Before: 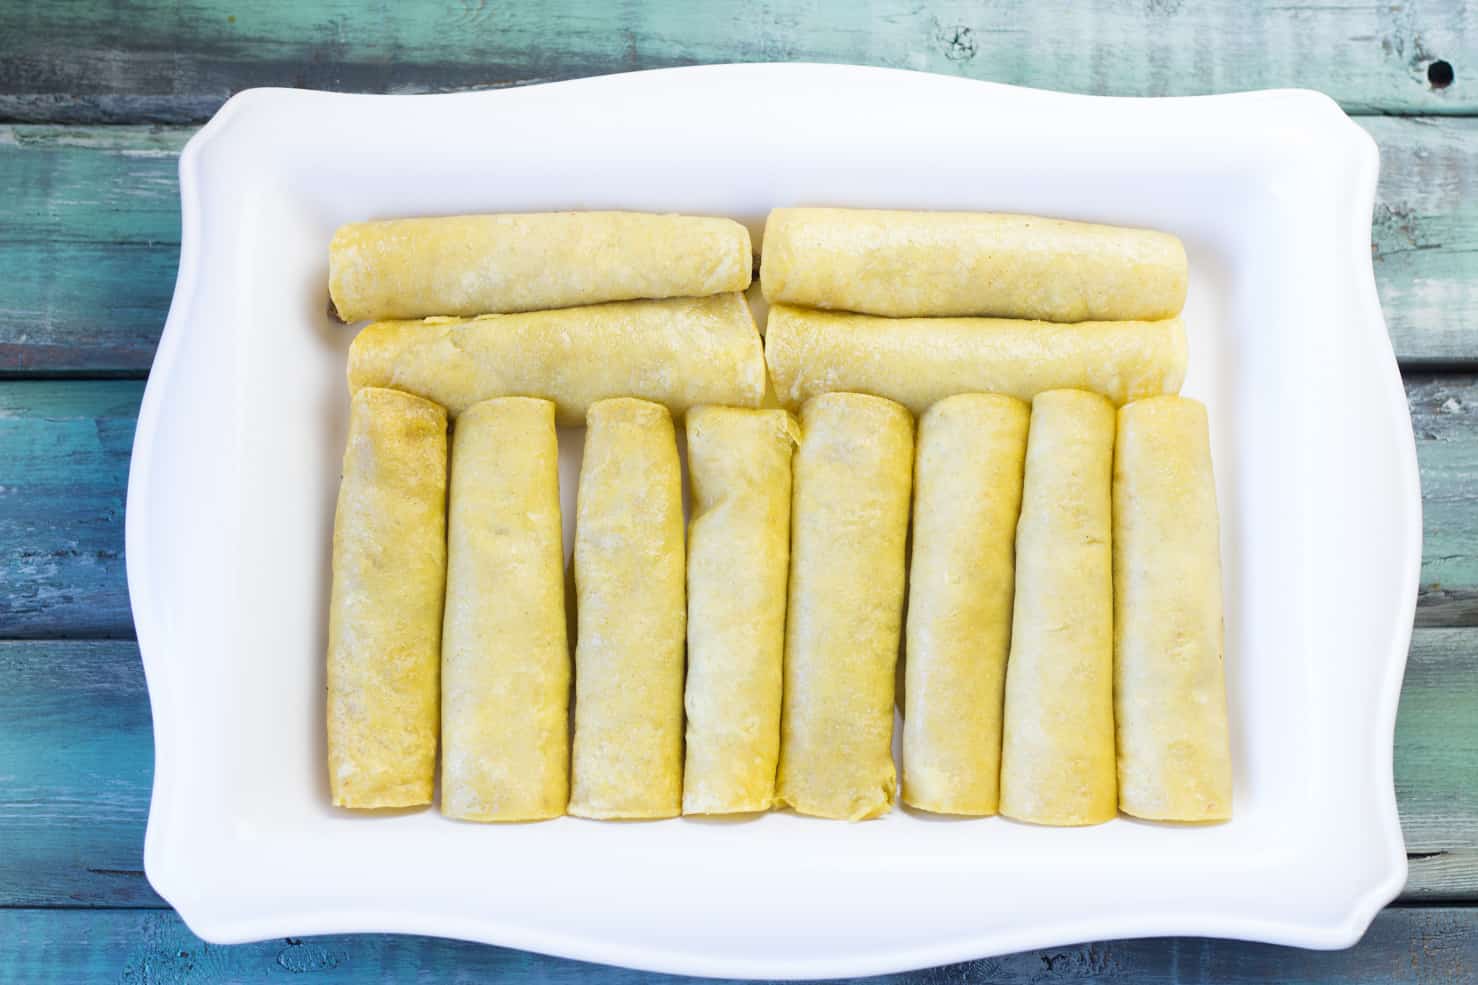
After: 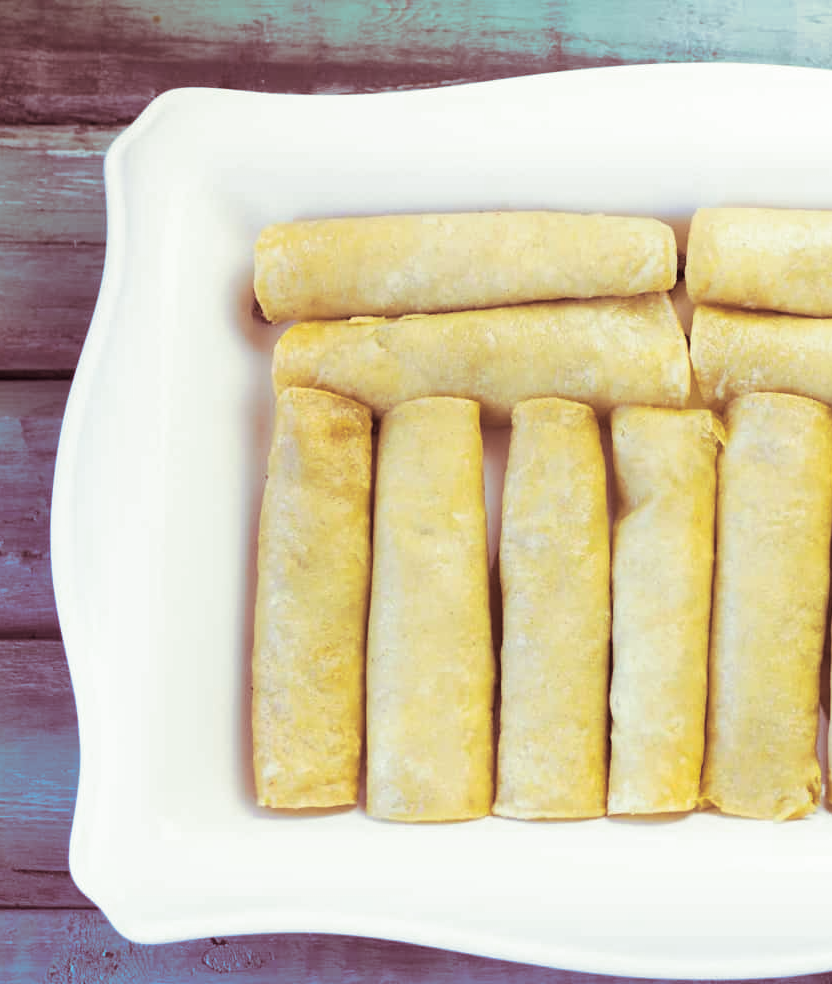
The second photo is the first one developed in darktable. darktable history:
split-toning: compress 20%
crop: left 5.114%, right 38.589%
